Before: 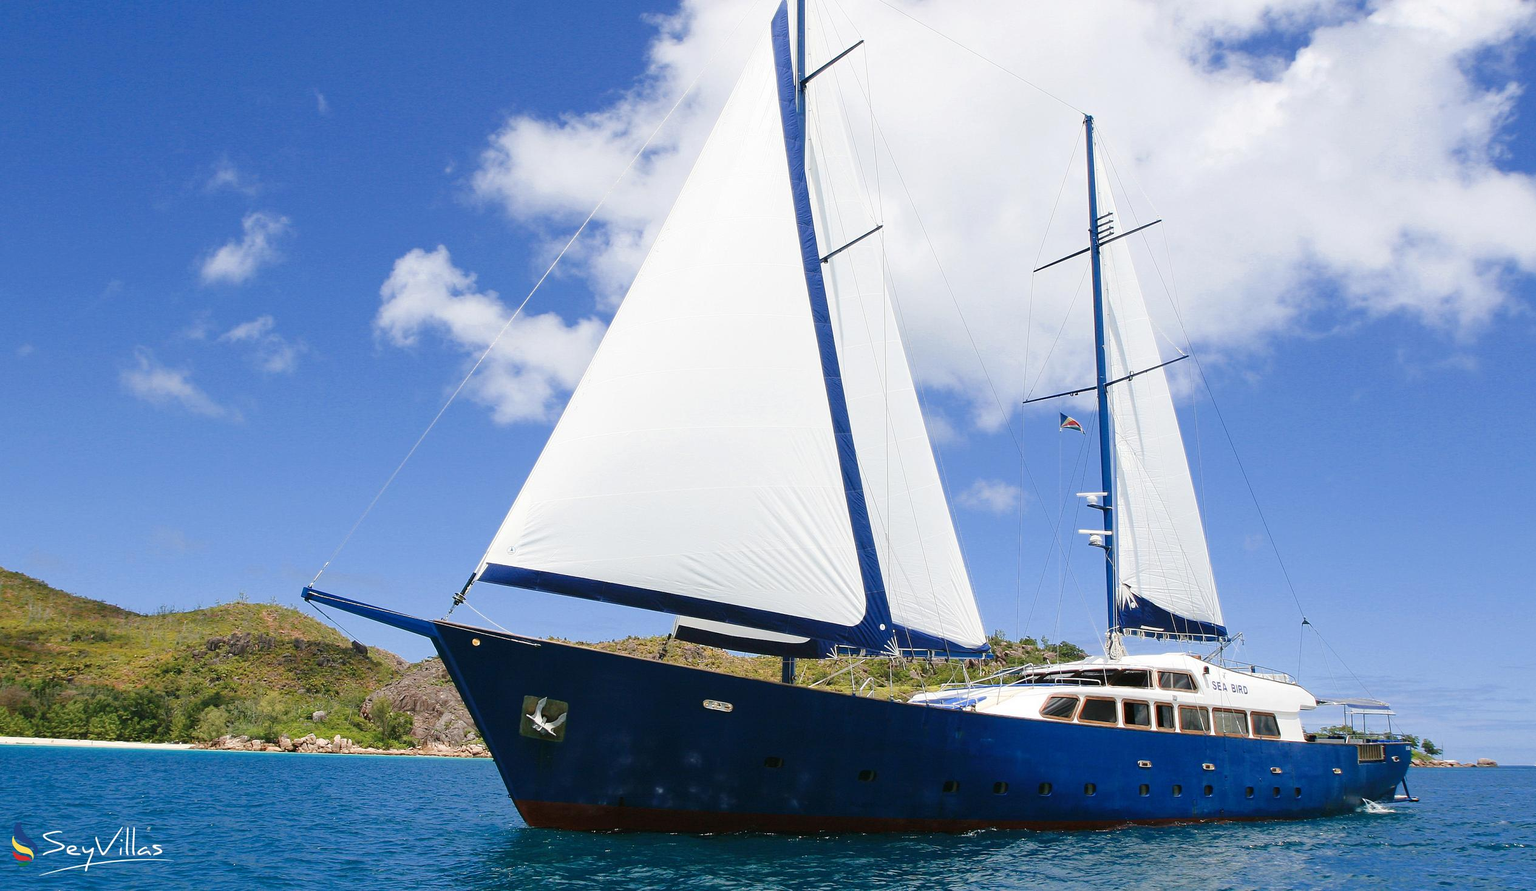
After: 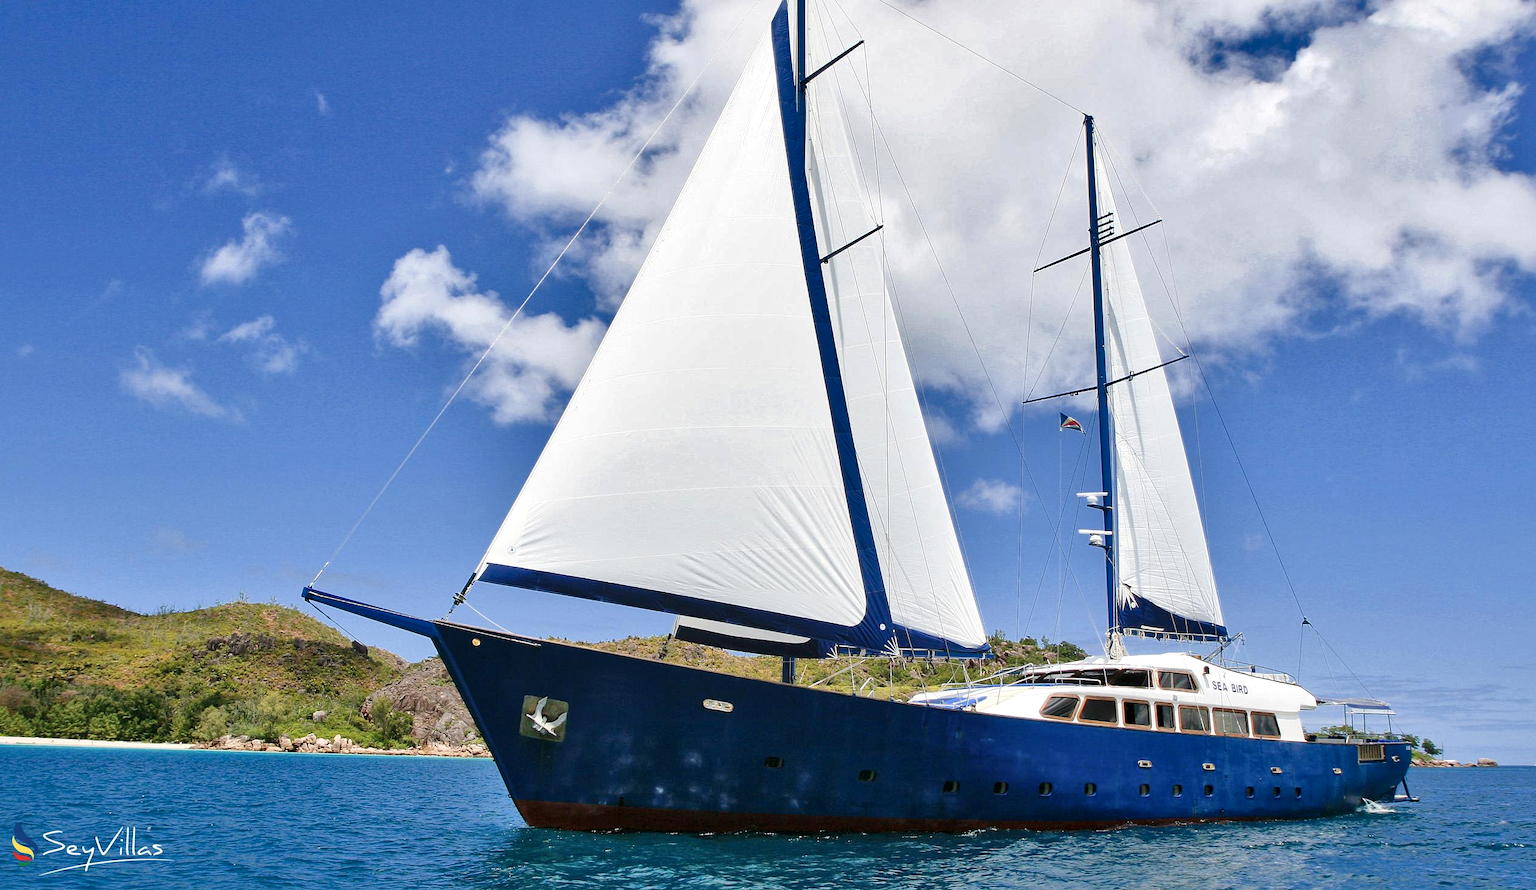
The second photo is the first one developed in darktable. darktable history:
local contrast: mode bilateral grid, contrast 20, coarseness 50, detail 144%, midtone range 0.2
shadows and highlights: soften with gaussian
